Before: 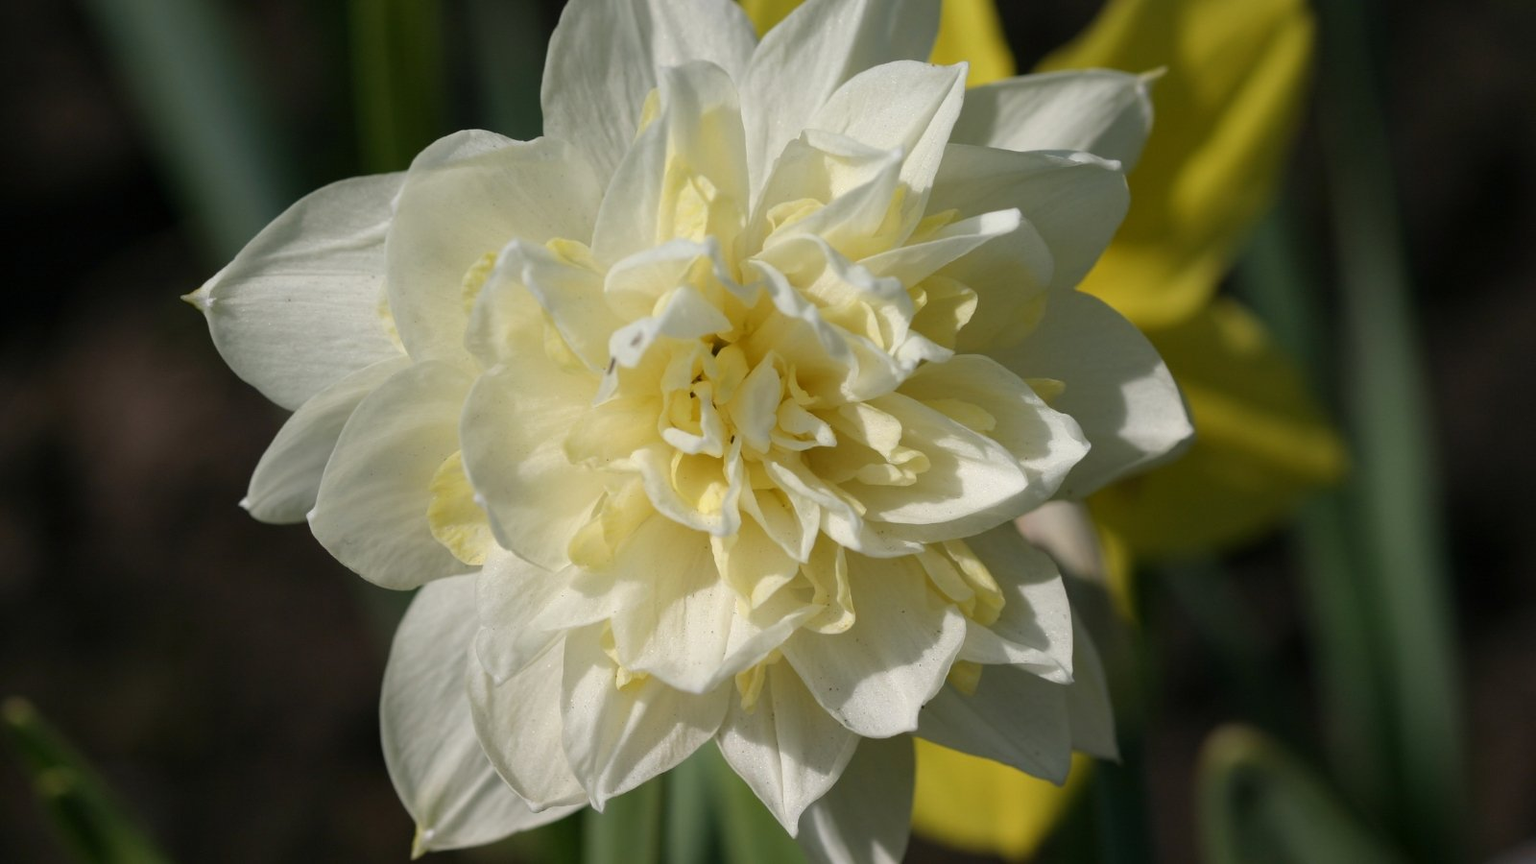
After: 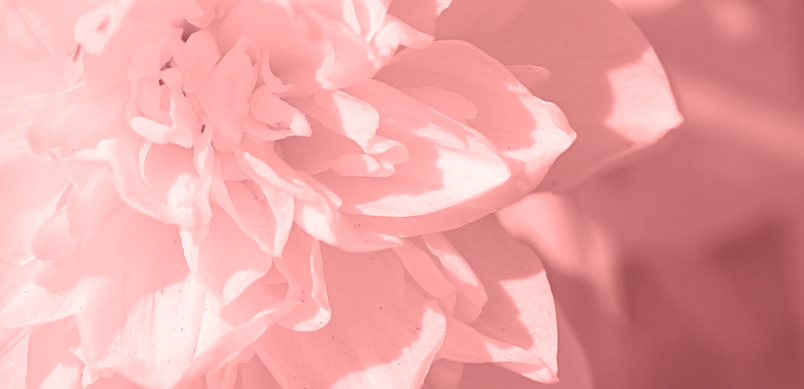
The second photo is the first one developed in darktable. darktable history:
white balance: red 1.042, blue 1.17
colorize: saturation 51%, source mix 50.67%, lightness 50.67%
base curve: curves: ch0 [(0, 0) (0.989, 0.992)], preserve colors none
haze removal: adaptive false
exposure: exposure 0.6 EV, compensate highlight preservation false
crop: left 35.03%, top 36.625%, right 14.663%, bottom 20.057%
color balance rgb: linear chroma grading › shadows 10%, linear chroma grading › highlights 10%, linear chroma grading › global chroma 15%, linear chroma grading › mid-tones 15%, perceptual saturation grading › global saturation 40%, perceptual saturation grading › highlights -25%, perceptual saturation grading › mid-tones 35%, perceptual saturation grading › shadows 35%, perceptual brilliance grading › global brilliance 11.29%, global vibrance 11.29%
sharpen: on, module defaults
